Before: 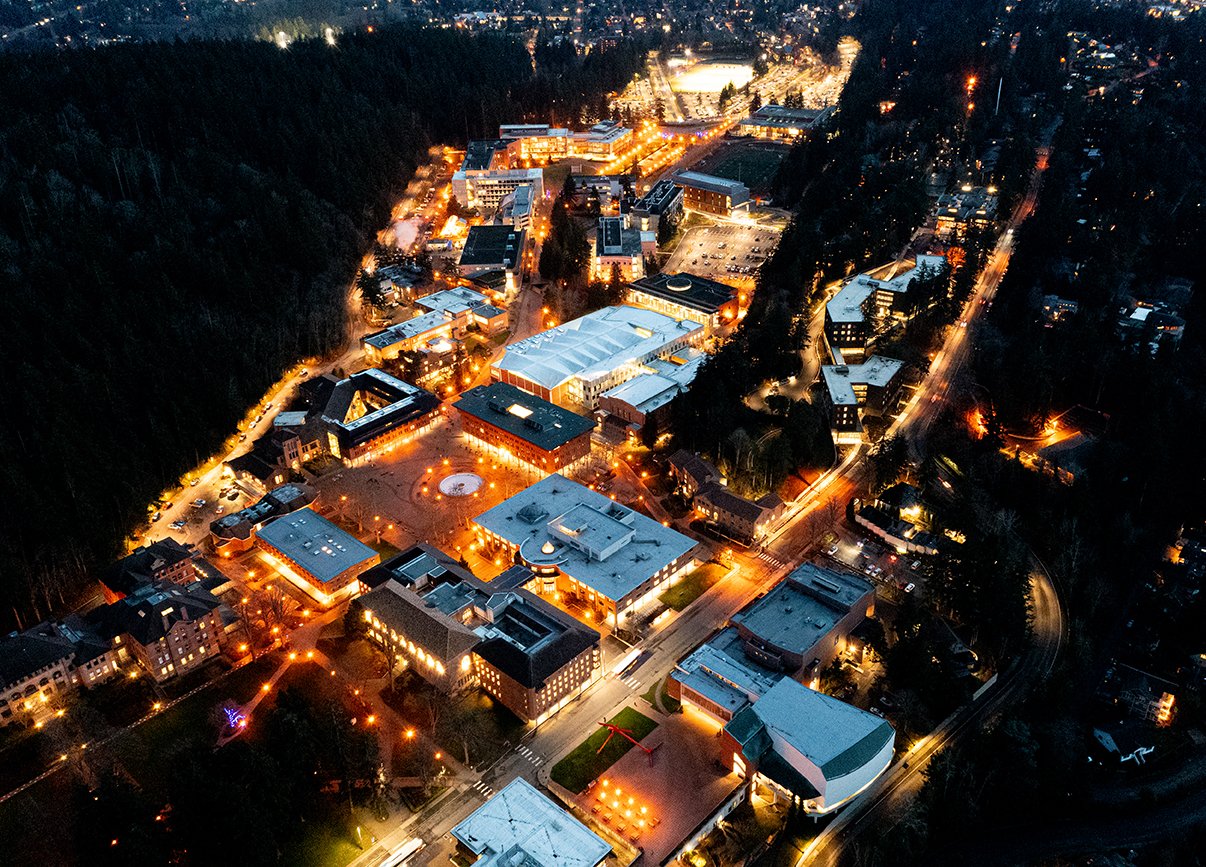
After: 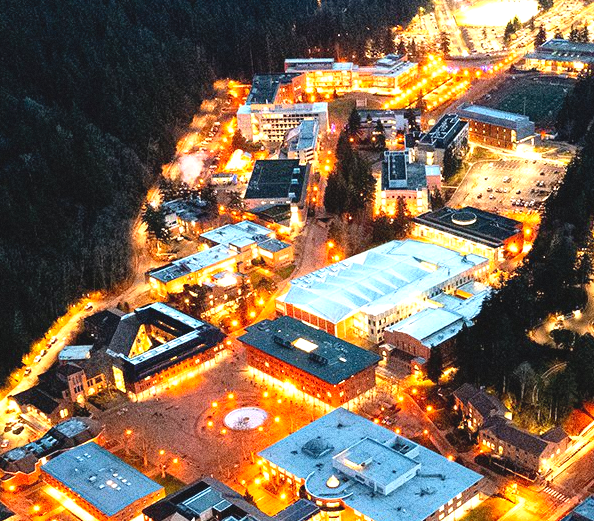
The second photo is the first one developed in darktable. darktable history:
crop: left 17.835%, top 7.675%, right 32.881%, bottom 32.213%
grain: coarseness 0.09 ISO, strength 40%
contrast brightness saturation: contrast -0.1, brightness 0.05, saturation 0.08
exposure: exposure 0.921 EV, compensate highlight preservation false
